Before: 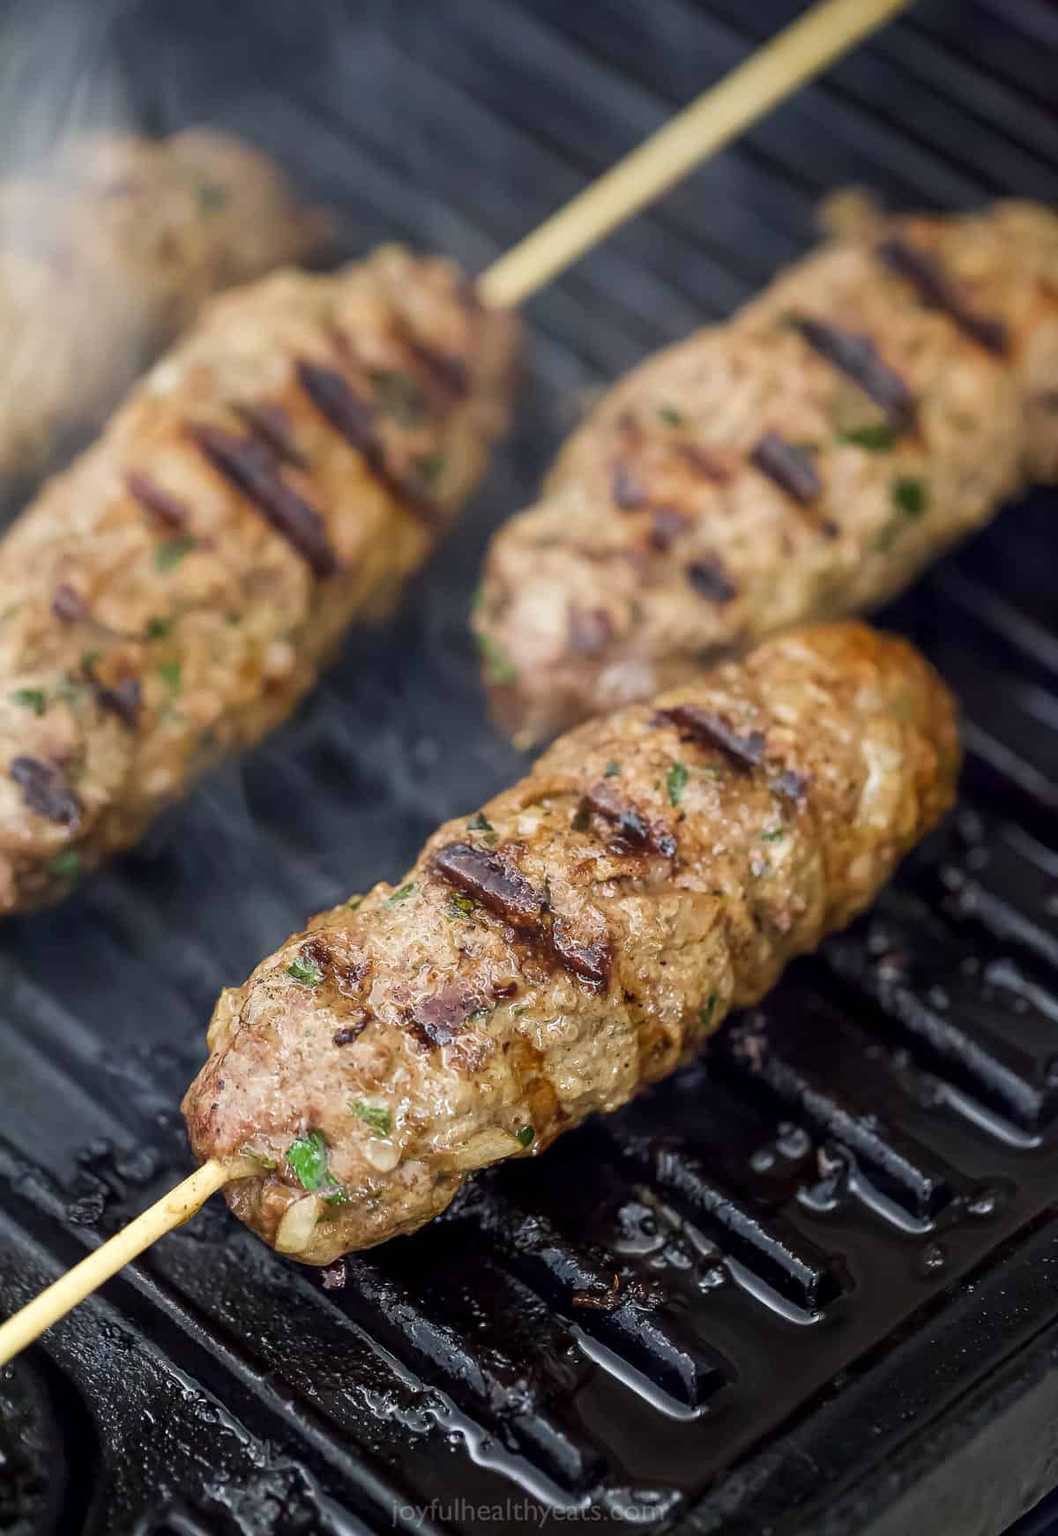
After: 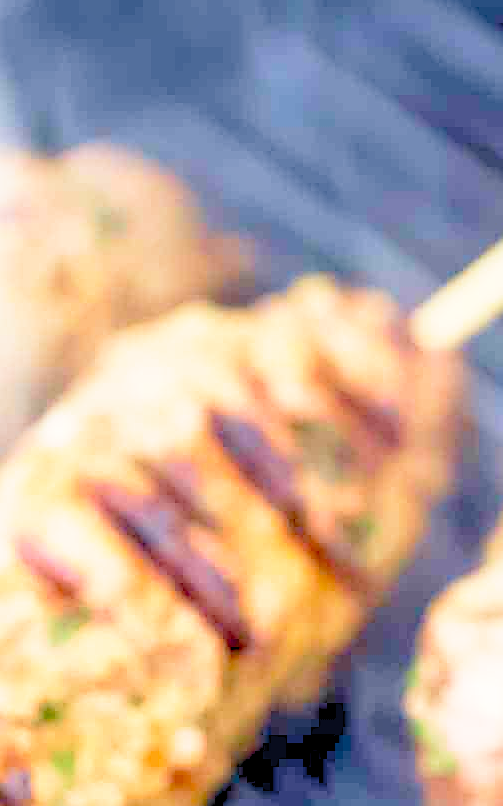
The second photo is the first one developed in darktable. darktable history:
exposure: black level correction 0.012, exposure 0.7 EV, compensate exposure bias true, compensate highlight preservation false
tone equalizer: on, module defaults
white balance: red 1.009, blue 1.027
crop and rotate: left 10.817%, top 0.062%, right 47.194%, bottom 53.626%
sharpen: on, module defaults
levels: levels [0.072, 0.414, 0.976]
velvia: on, module defaults
base curve: curves: ch0 [(0, 0) (0.088, 0.125) (0.176, 0.251) (0.354, 0.501) (0.613, 0.749) (1, 0.877)], preserve colors none
